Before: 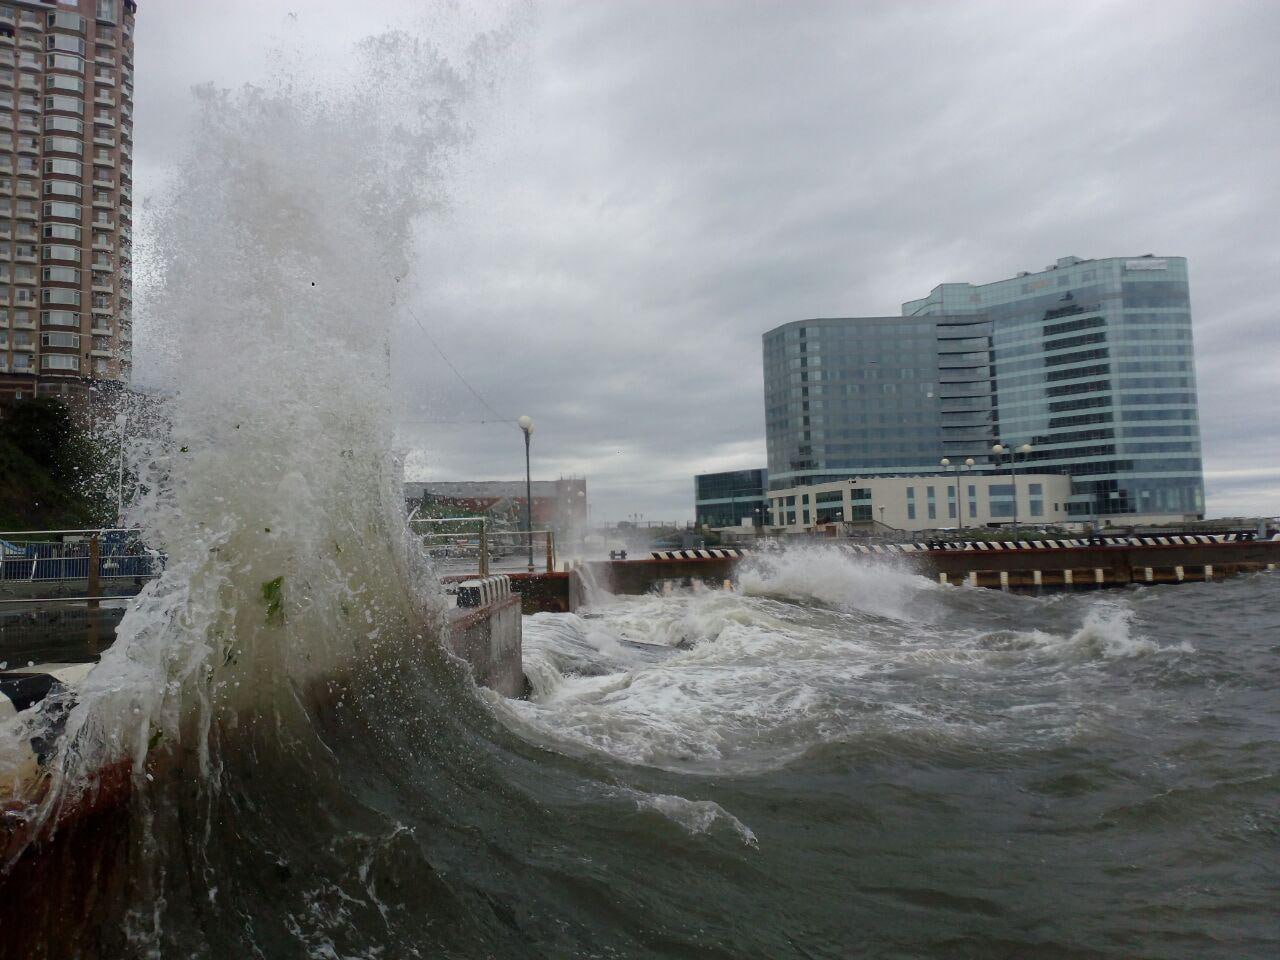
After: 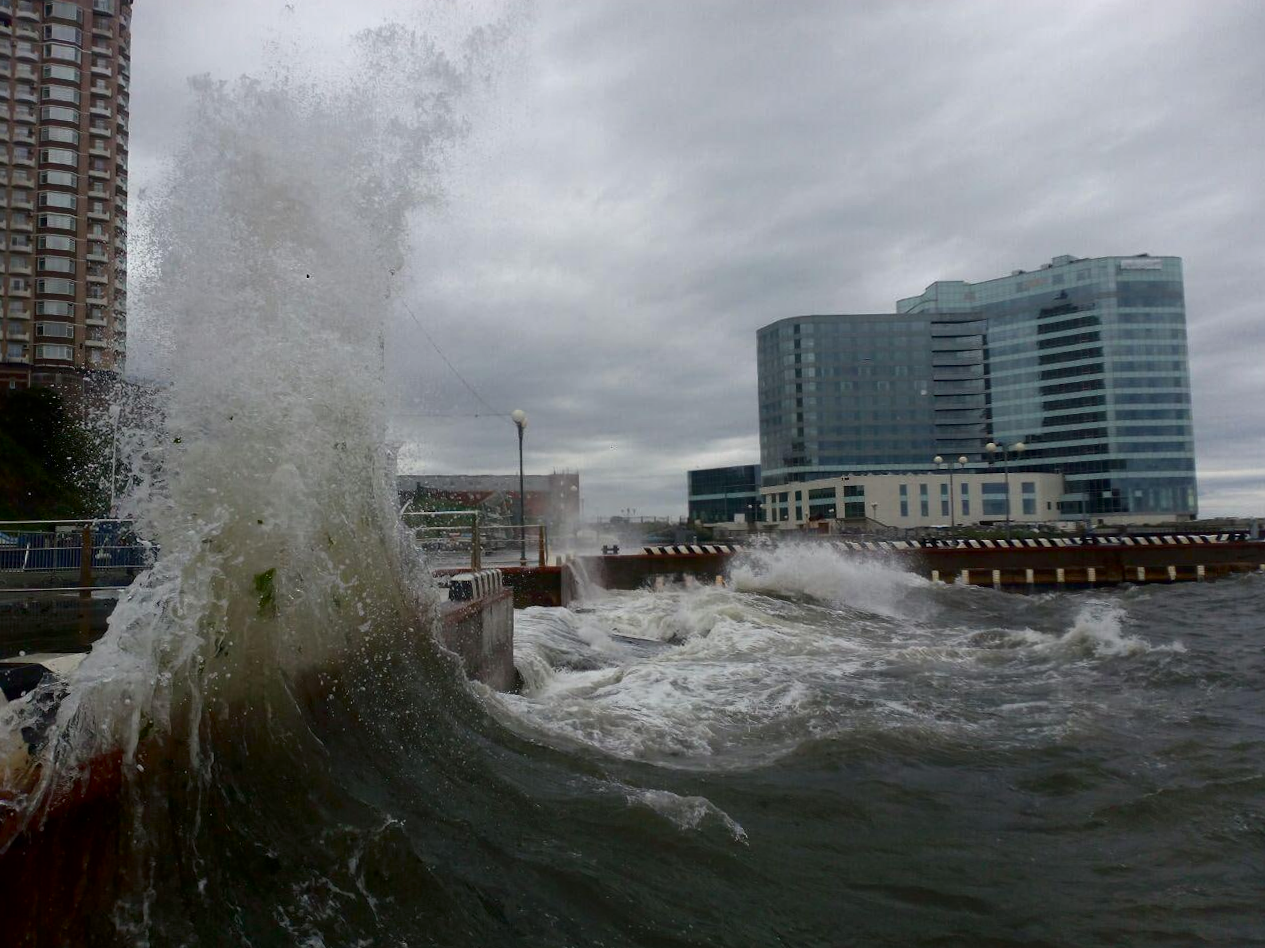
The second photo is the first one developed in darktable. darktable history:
contrast brightness saturation: contrast 0.07, brightness -0.13, saturation 0.06
crop and rotate: angle -0.5°
